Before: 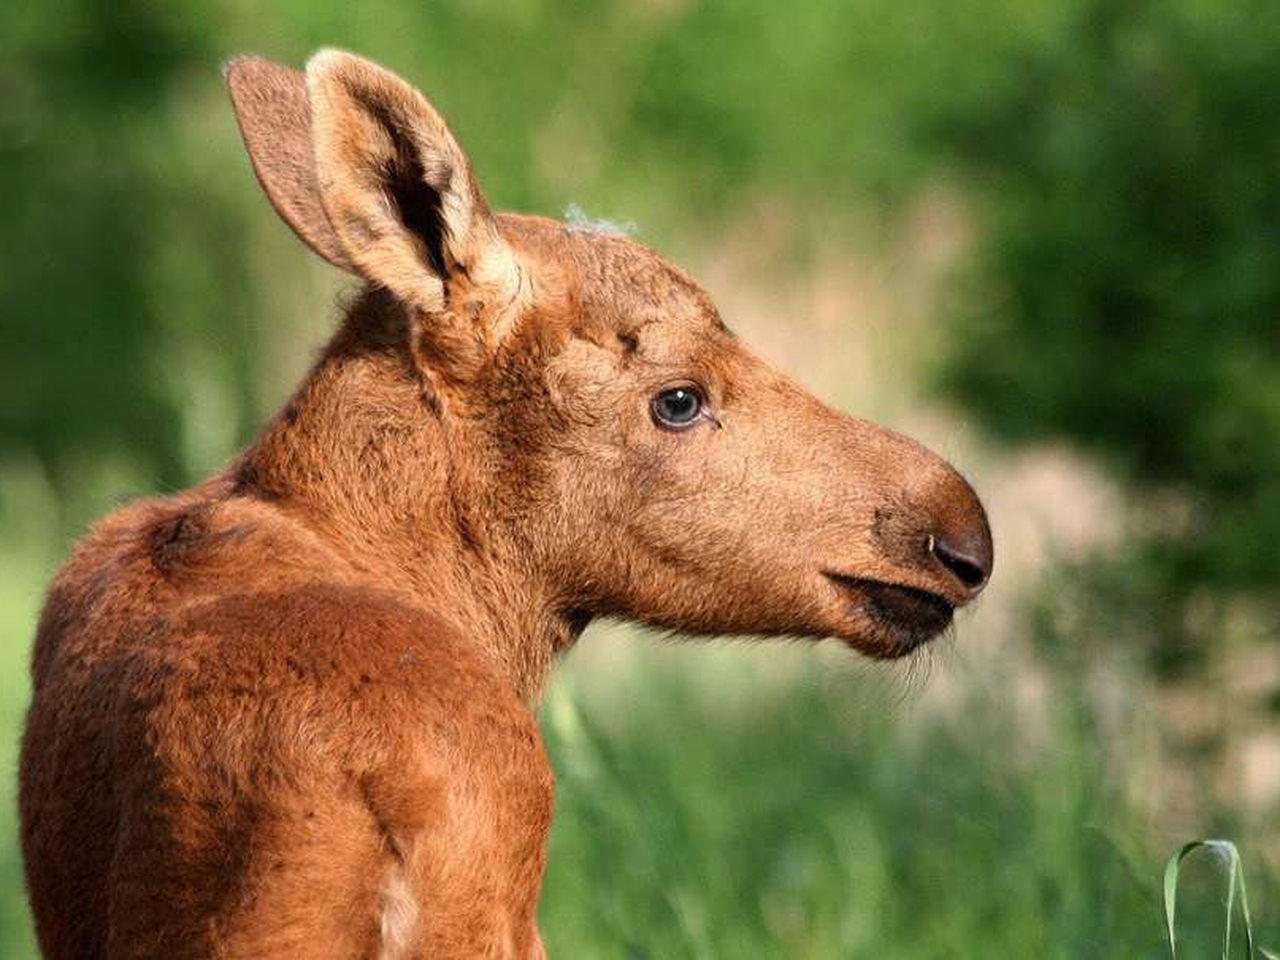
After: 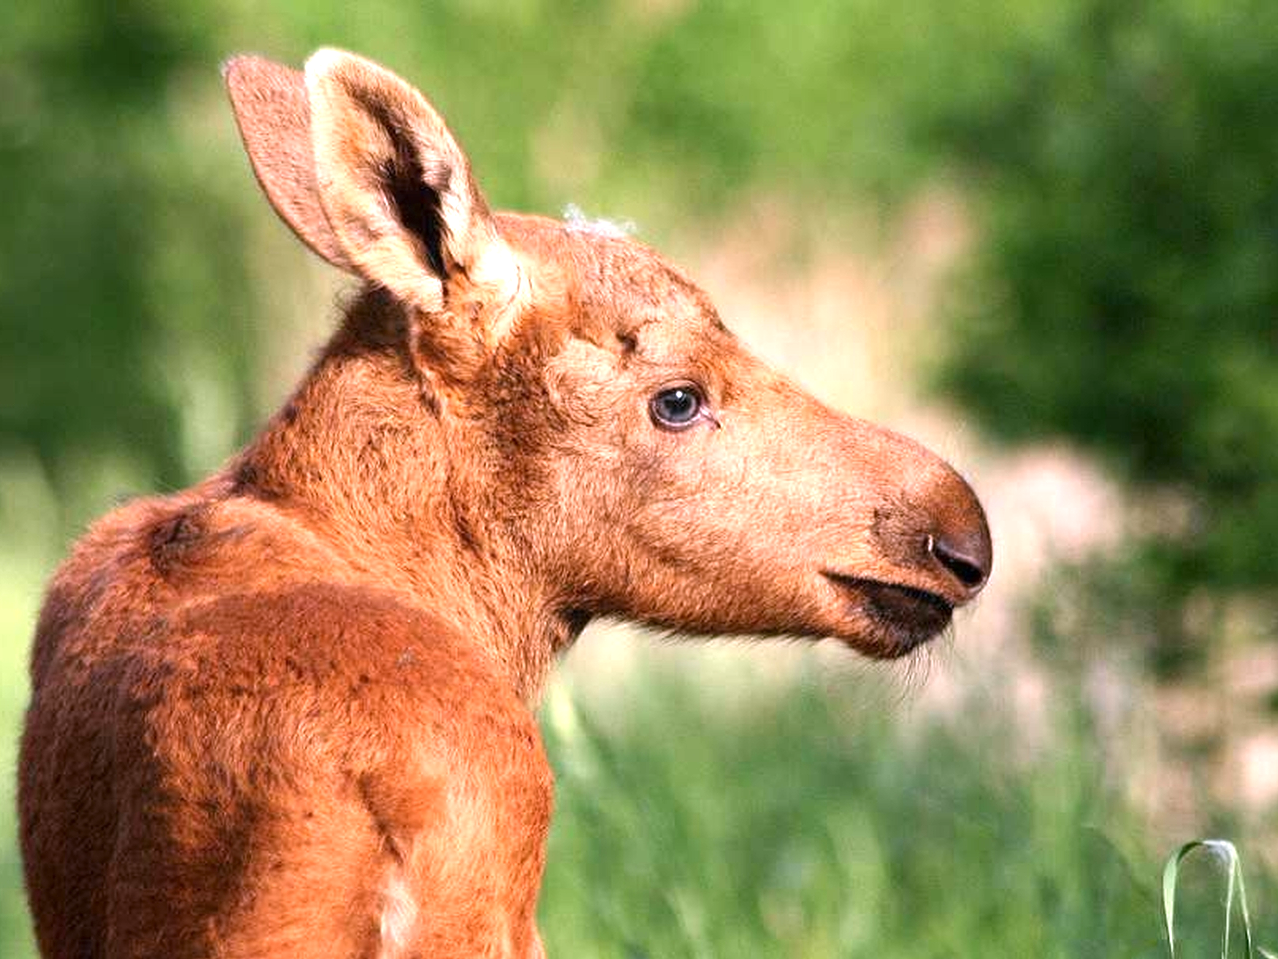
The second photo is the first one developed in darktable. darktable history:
white balance: red 1.066, blue 1.119
crop and rotate: left 0.126%
exposure: exposure 0.7 EV, compensate highlight preservation false
